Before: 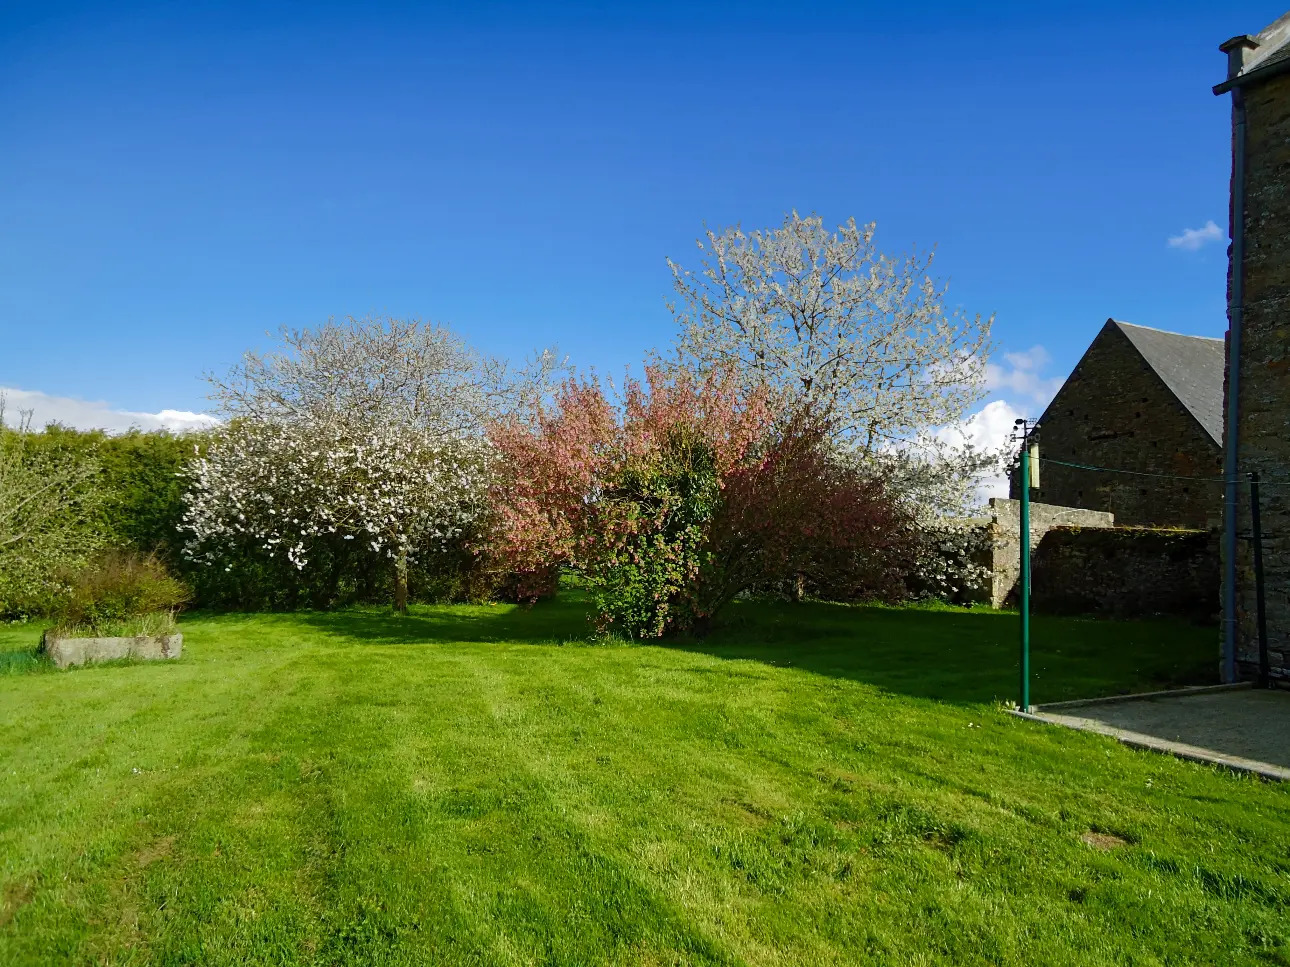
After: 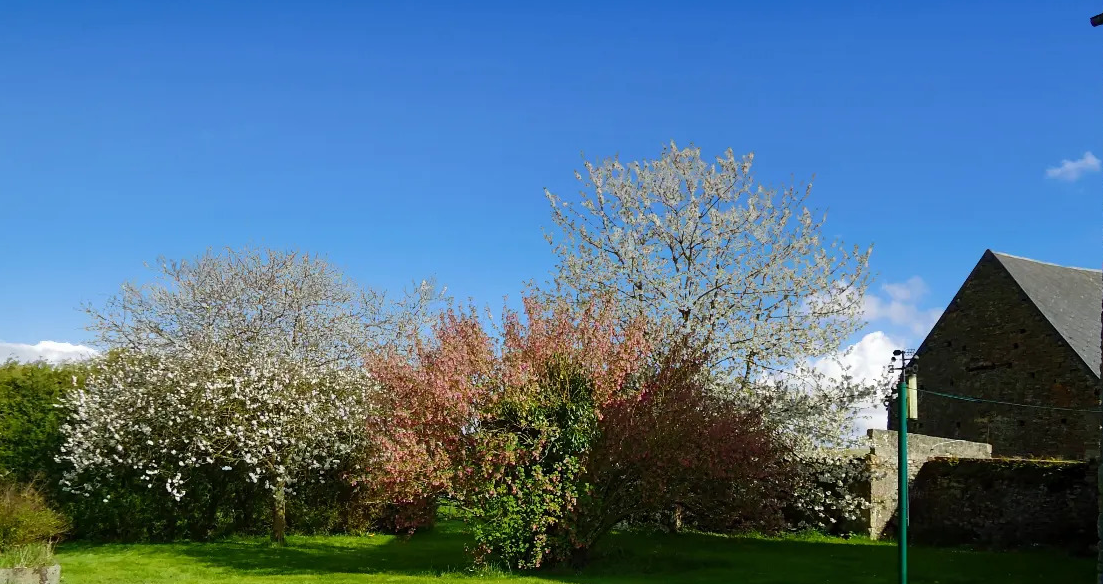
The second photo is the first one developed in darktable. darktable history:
crop and rotate: left 9.458%, top 7.164%, right 4.996%, bottom 32.416%
